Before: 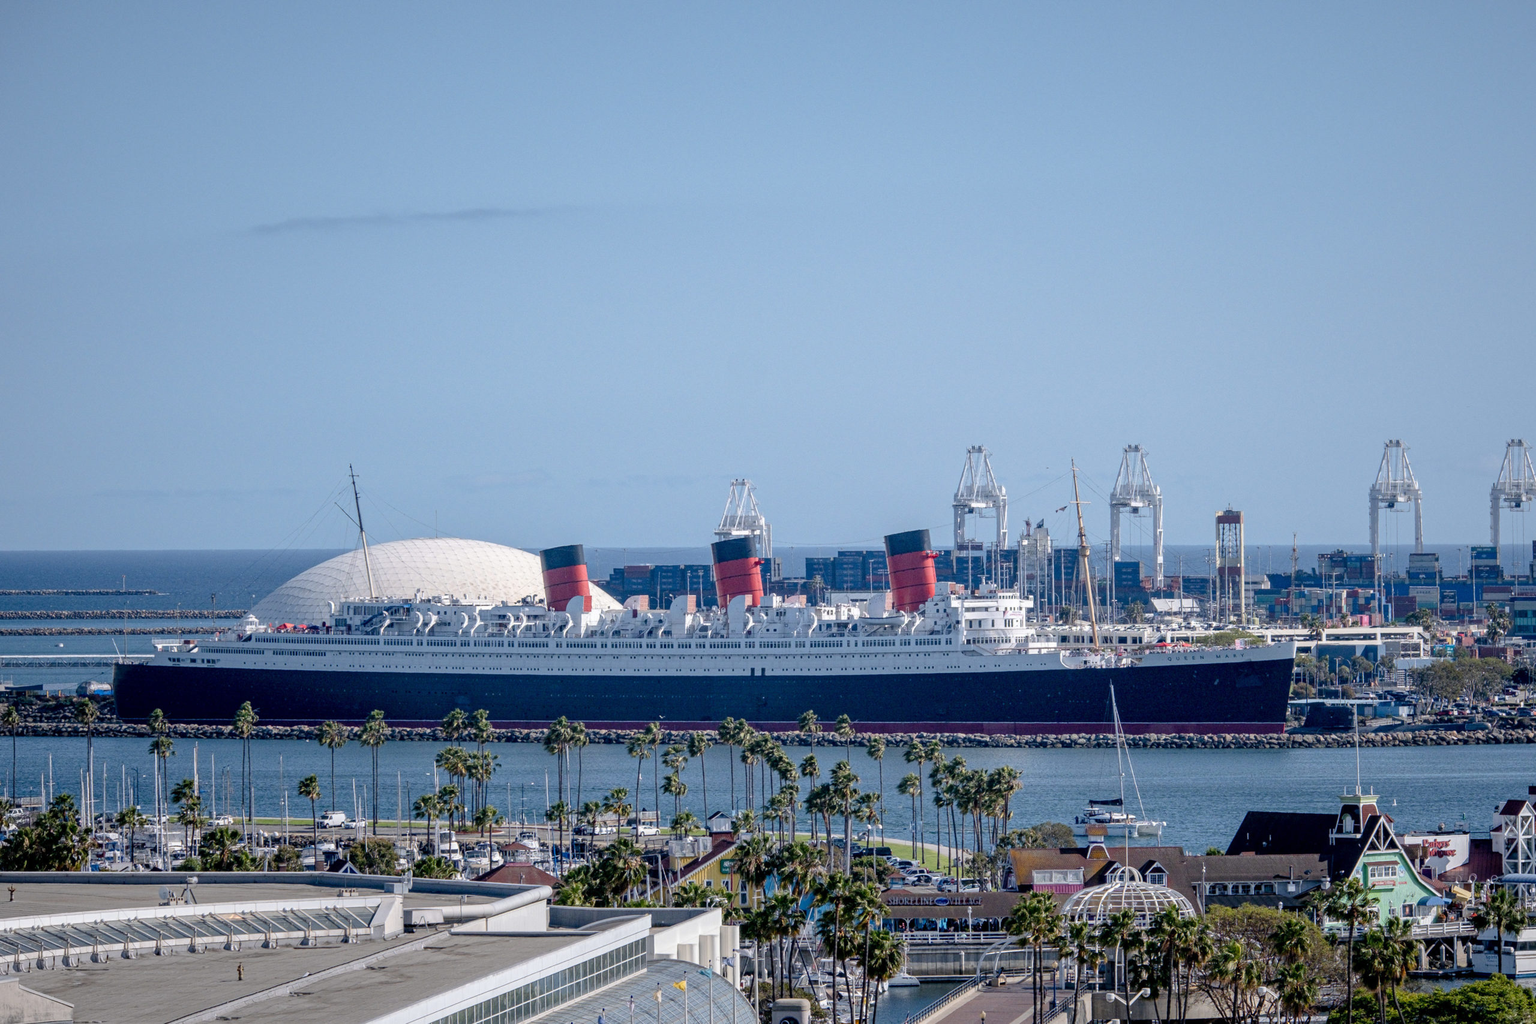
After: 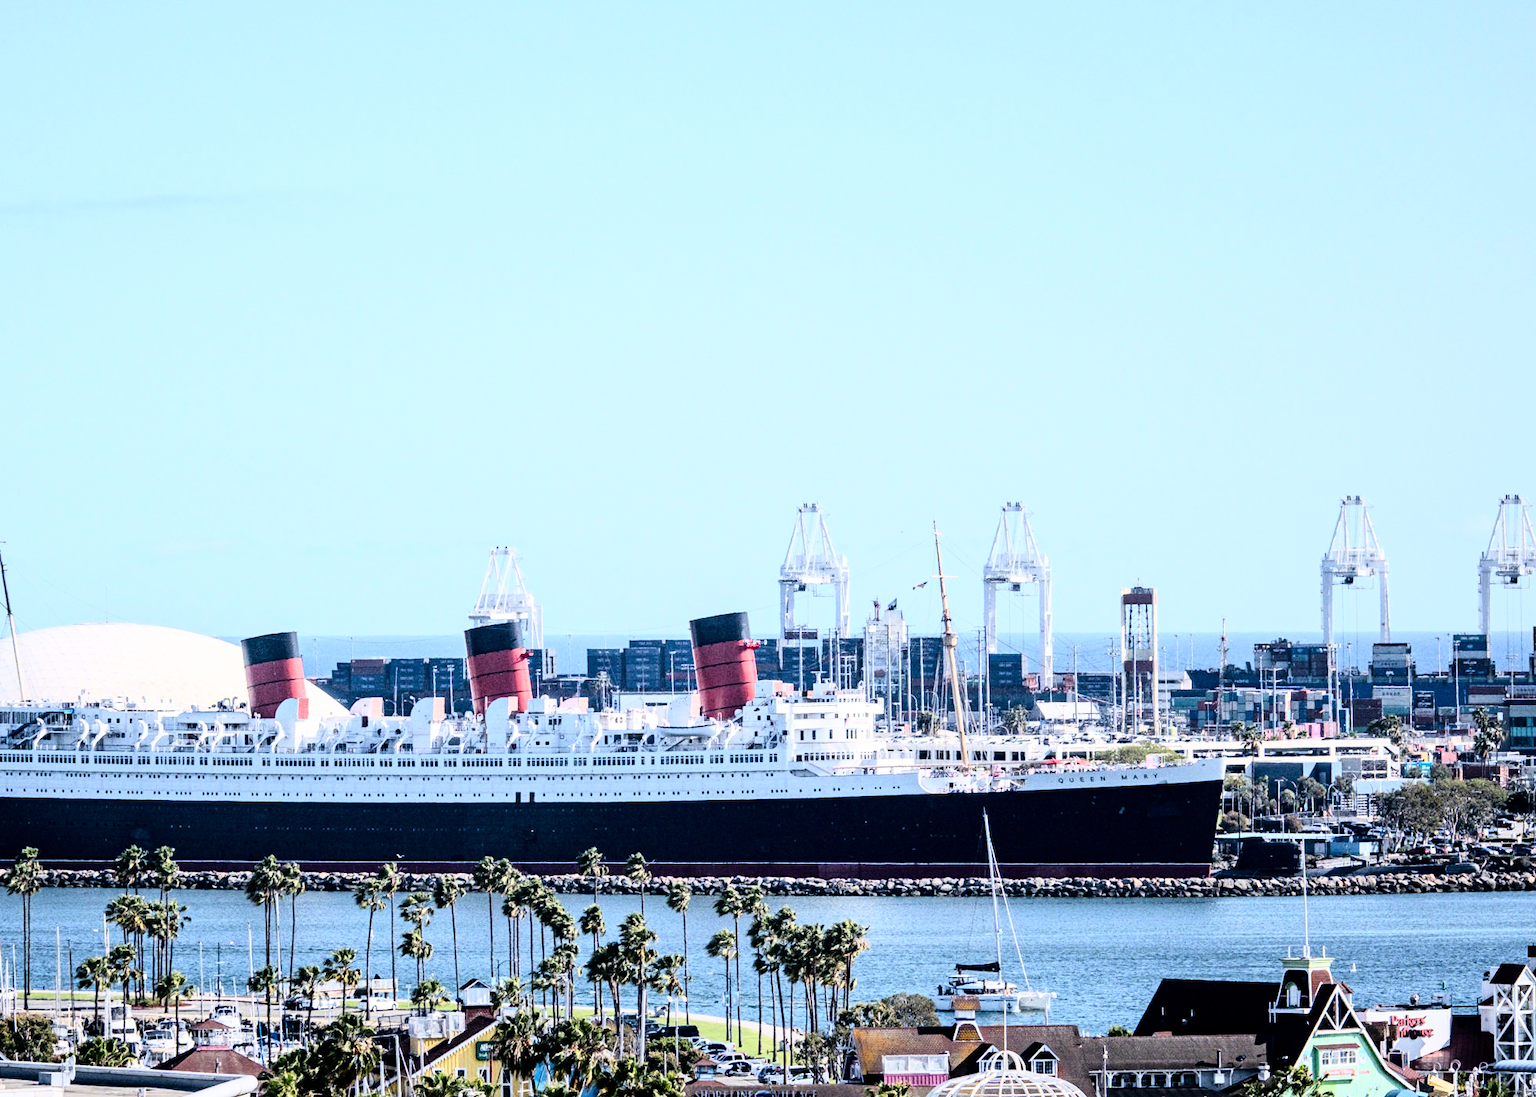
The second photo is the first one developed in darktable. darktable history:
rgb curve: curves: ch0 [(0, 0) (0.21, 0.15) (0.24, 0.21) (0.5, 0.75) (0.75, 0.96) (0.89, 0.99) (1, 1)]; ch1 [(0, 0.02) (0.21, 0.13) (0.25, 0.2) (0.5, 0.67) (0.75, 0.9) (0.89, 0.97) (1, 1)]; ch2 [(0, 0.02) (0.21, 0.13) (0.25, 0.2) (0.5, 0.67) (0.75, 0.9) (0.89, 0.97) (1, 1)], compensate middle gray true
crop: left 23.095%, top 5.827%, bottom 11.854%
white balance: emerald 1
